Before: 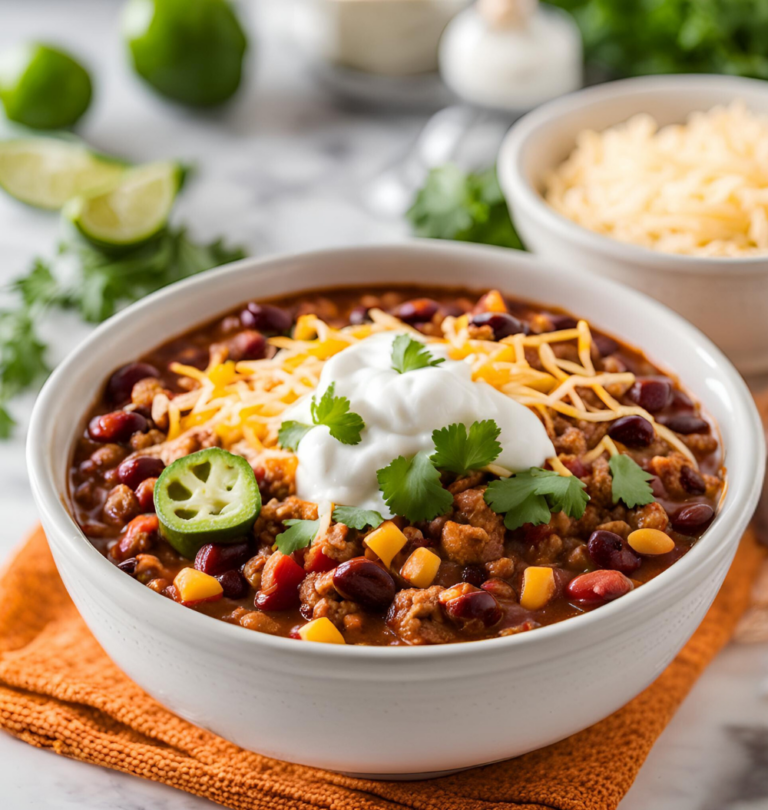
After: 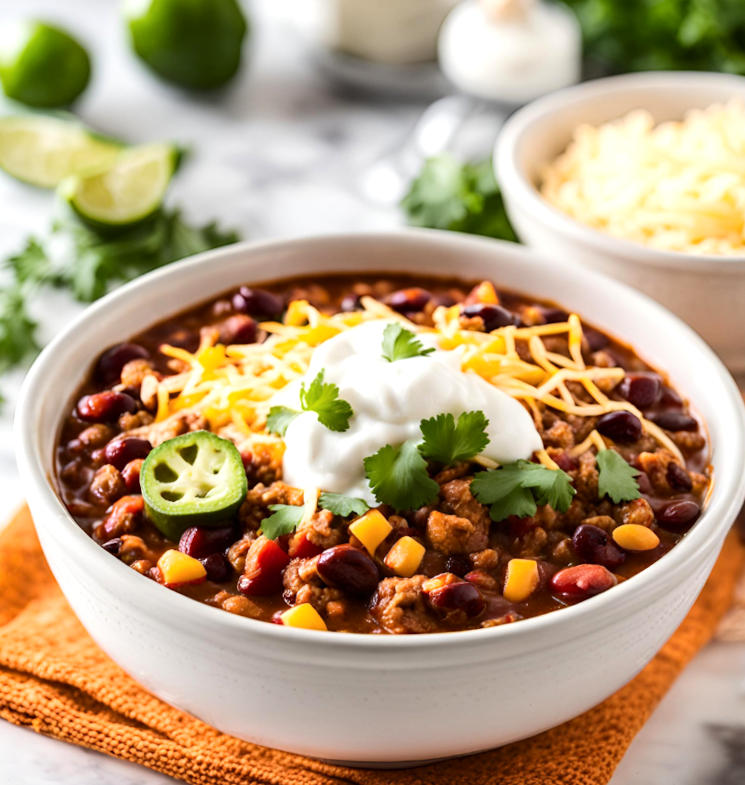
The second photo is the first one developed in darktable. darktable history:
crop and rotate: angle -1.69°
tone equalizer: -8 EV -0.417 EV, -7 EV -0.389 EV, -6 EV -0.333 EV, -5 EV -0.222 EV, -3 EV 0.222 EV, -2 EV 0.333 EV, -1 EV 0.389 EV, +0 EV 0.417 EV, edges refinement/feathering 500, mask exposure compensation -1.57 EV, preserve details no
contrast brightness saturation: contrast 0.1, brightness 0.02, saturation 0.02
